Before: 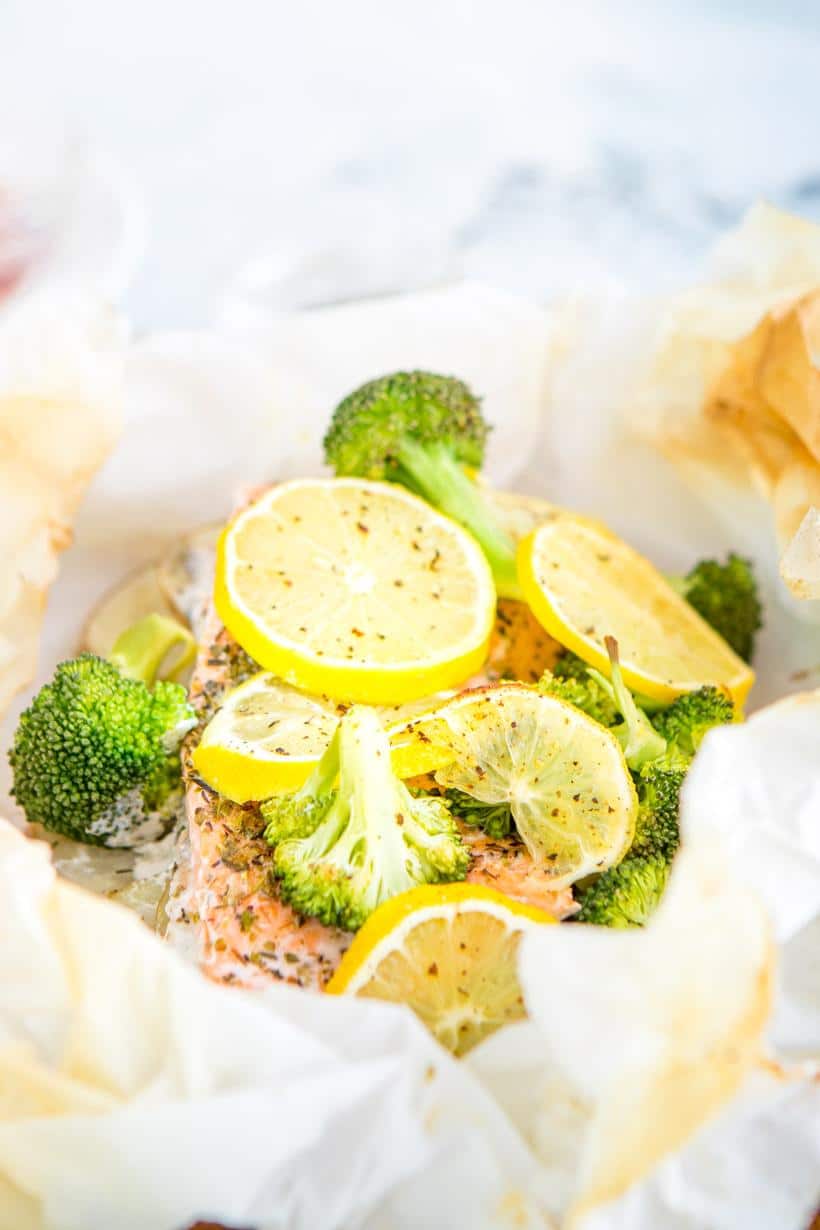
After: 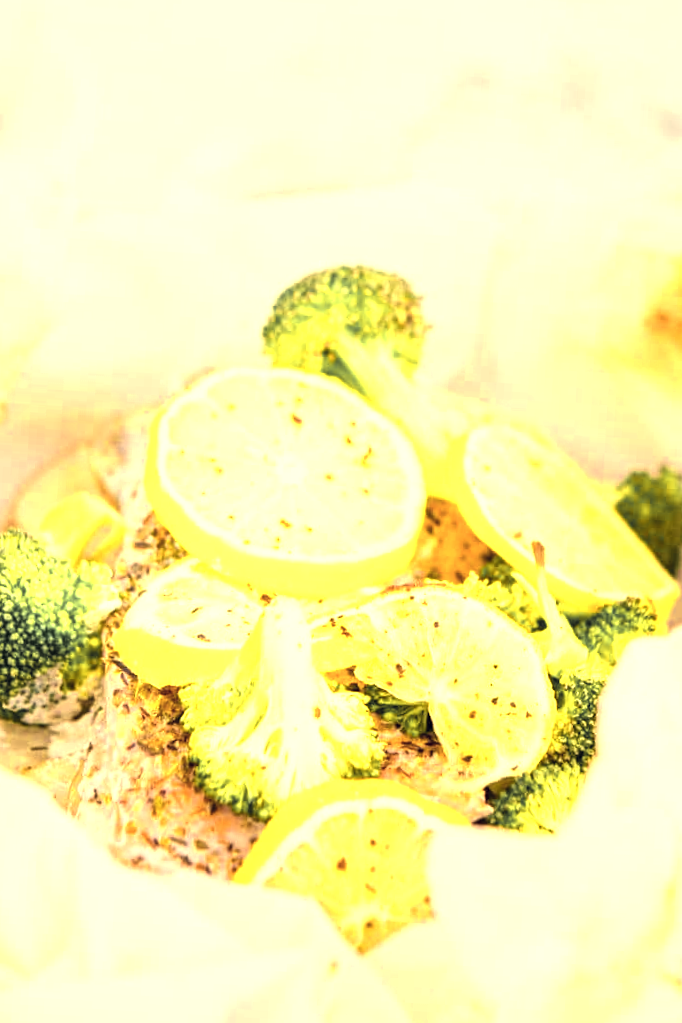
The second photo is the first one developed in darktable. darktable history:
color balance rgb: shadows lift › hue 87.51°, highlights gain › chroma 1.62%, highlights gain › hue 55.1°, global offset › chroma 0.06%, global offset › hue 253.66°, linear chroma grading › global chroma 0.5%
white balance: red 1.123, blue 0.83
color zones: curves: ch0 [(0.004, 0.306) (0.107, 0.448) (0.252, 0.656) (0.41, 0.398) (0.595, 0.515) (0.768, 0.628)]; ch1 [(0.07, 0.323) (0.151, 0.452) (0.252, 0.608) (0.346, 0.221) (0.463, 0.189) (0.61, 0.368) (0.735, 0.395) (0.921, 0.412)]; ch2 [(0, 0.476) (0.132, 0.512) (0.243, 0.512) (0.397, 0.48) (0.522, 0.376) (0.634, 0.536) (0.761, 0.46)]
crop and rotate: angle -3.27°, left 5.211%, top 5.211%, right 4.607%, bottom 4.607%
color correction: highlights b* 3
